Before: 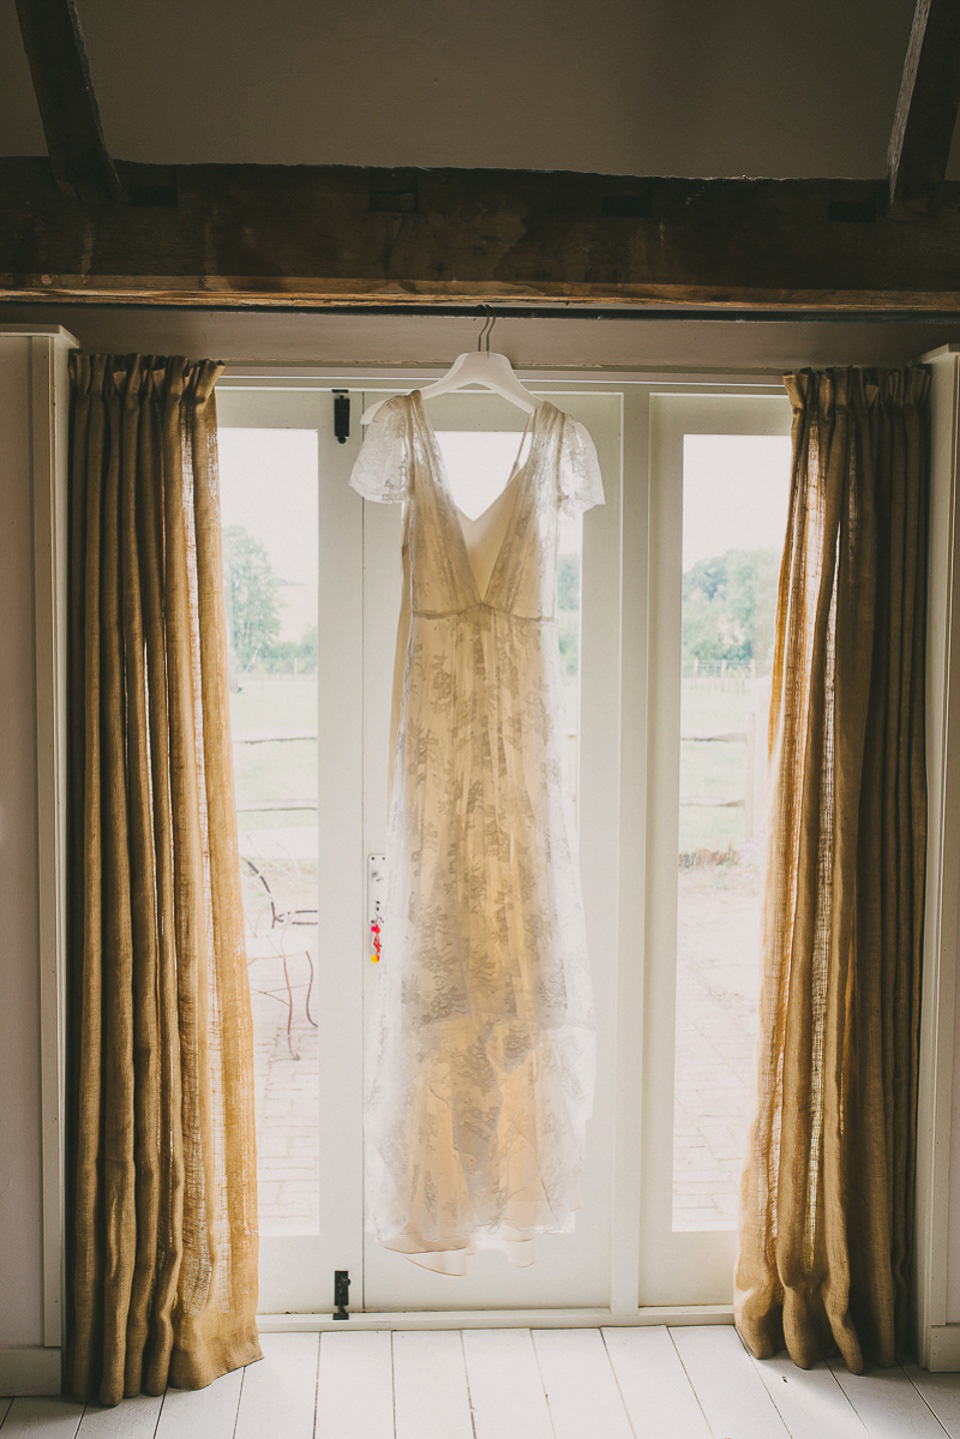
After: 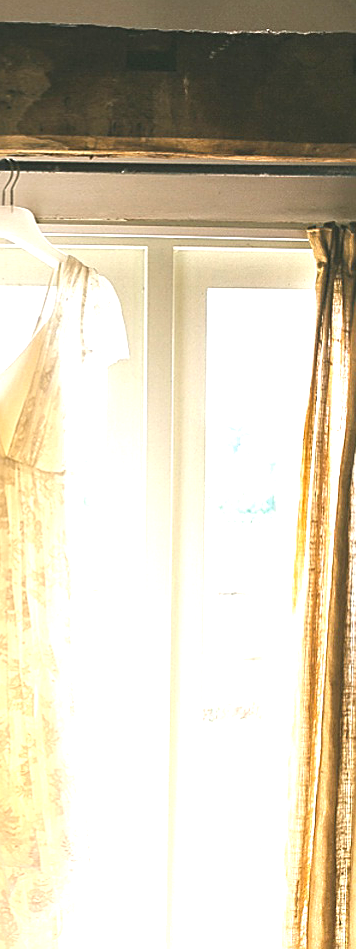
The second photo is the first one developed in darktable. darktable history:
crop and rotate: left 49.659%, top 10.151%, right 13.236%, bottom 23.897%
tone equalizer: on, module defaults
exposure: exposure 0.374 EV, compensate exposure bias true, compensate highlight preservation false
sharpen: on, module defaults
